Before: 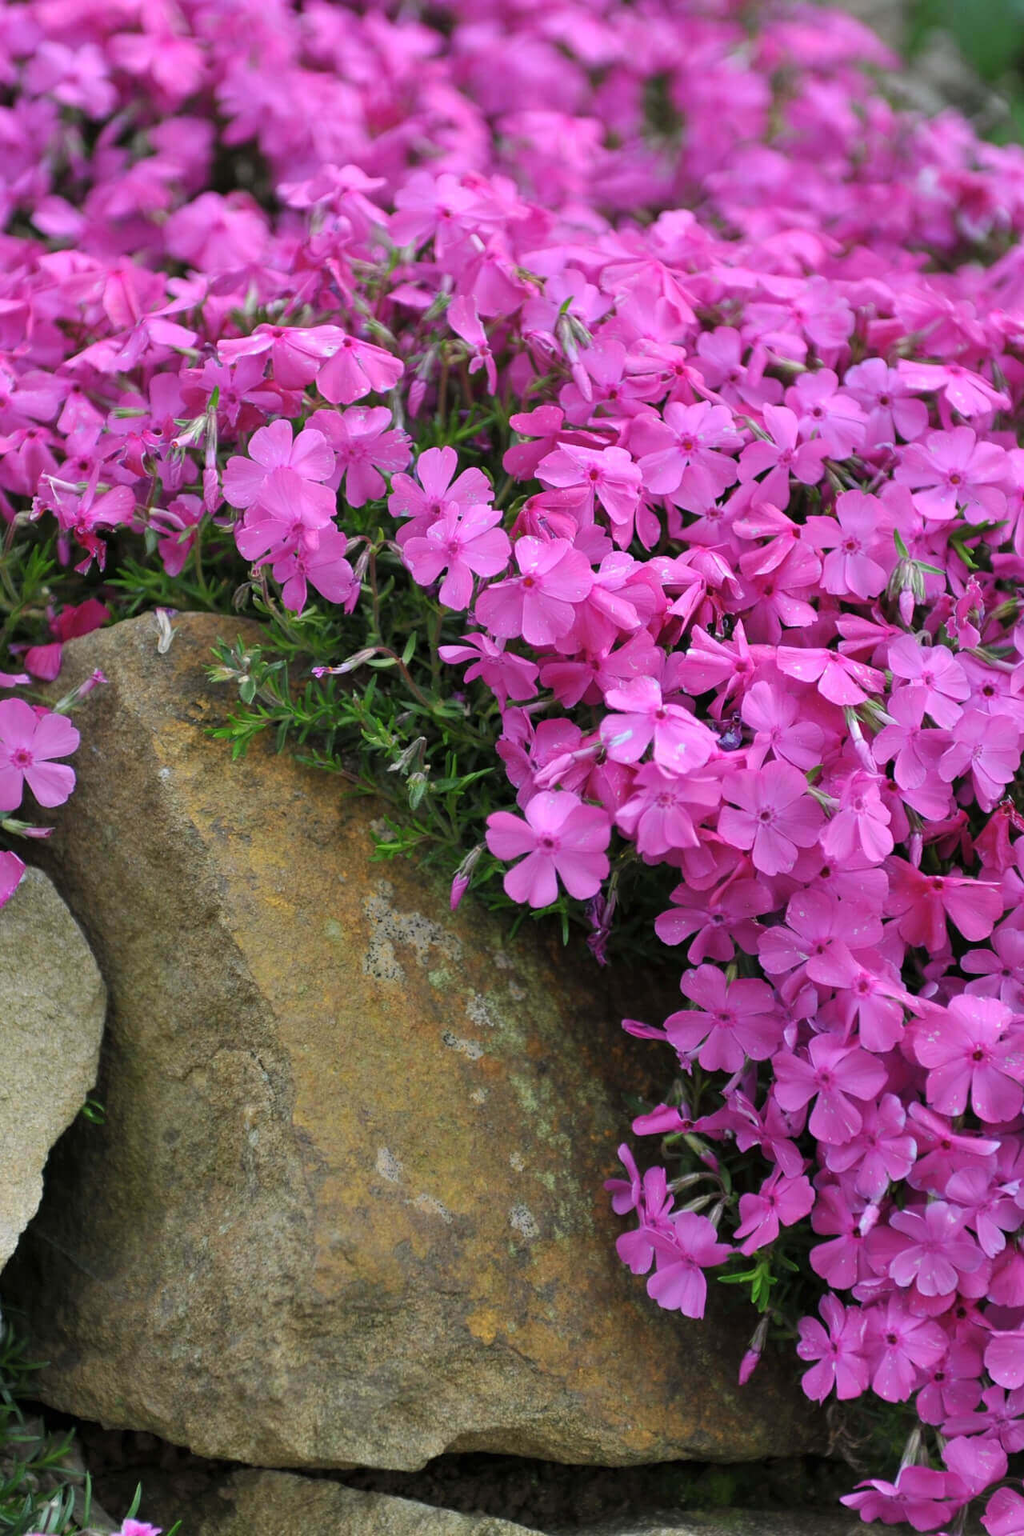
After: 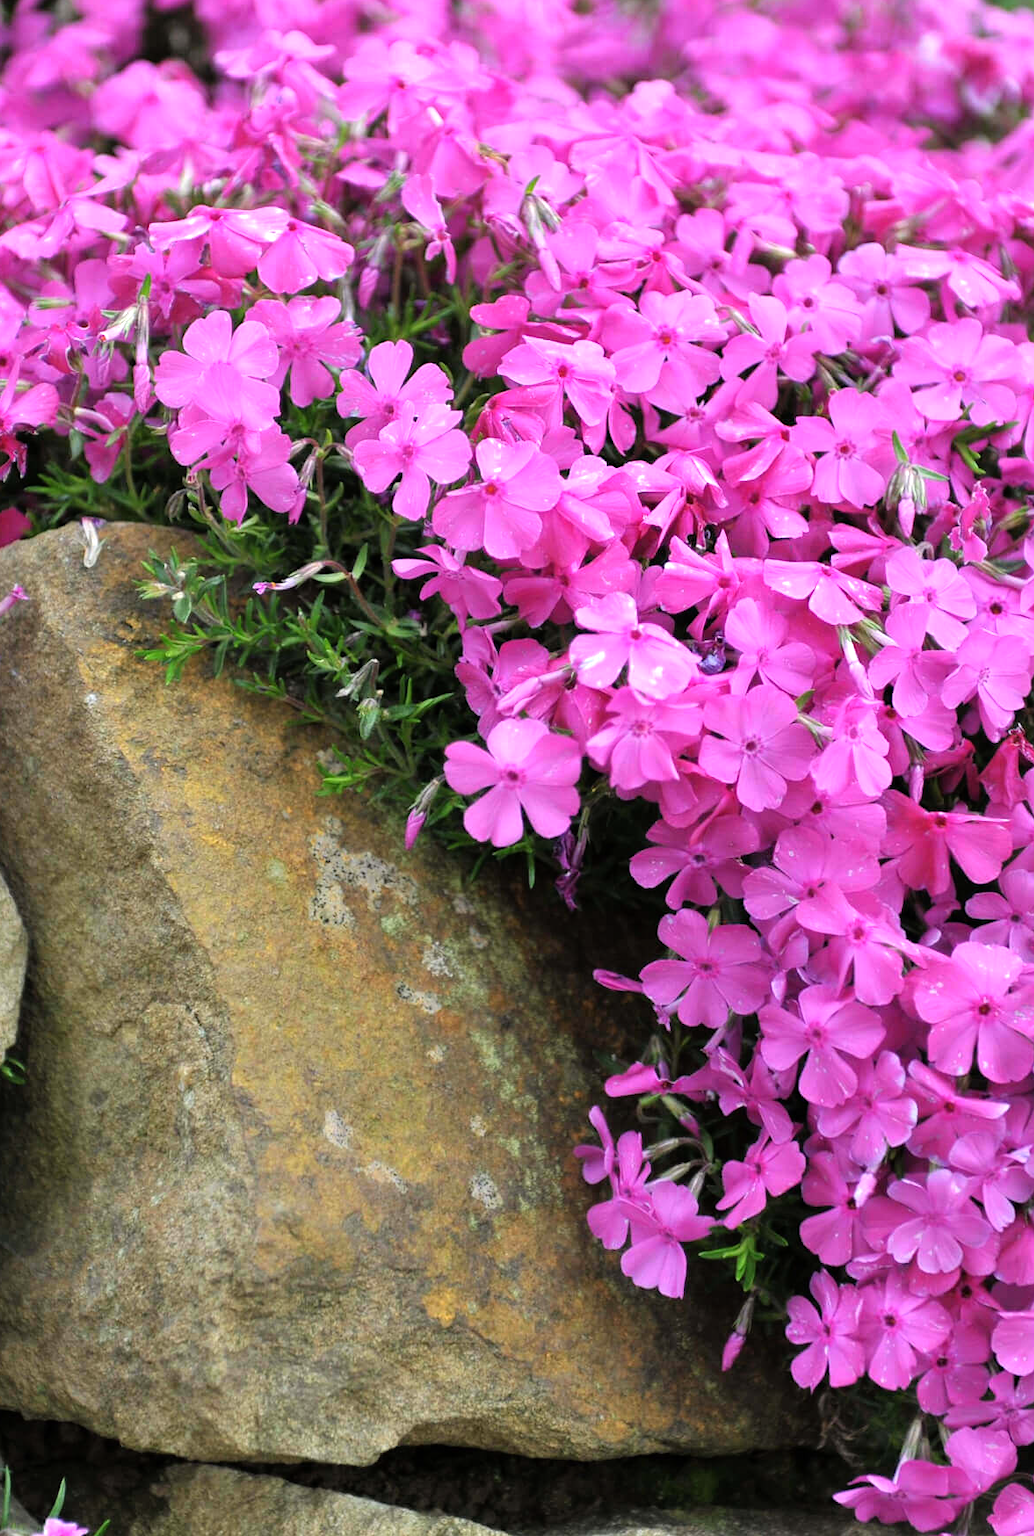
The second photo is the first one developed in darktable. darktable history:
crop and rotate: left 8.035%, top 8.915%
tone equalizer: -8 EV -0.73 EV, -7 EV -0.672 EV, -6 EV -0.636 EV, -5 EV -0.386 EV, -3 EV 0.38 EV, -2 EV 0.6 EV, -1 EV 0.68 EV, +0 EV 0.76 EV
